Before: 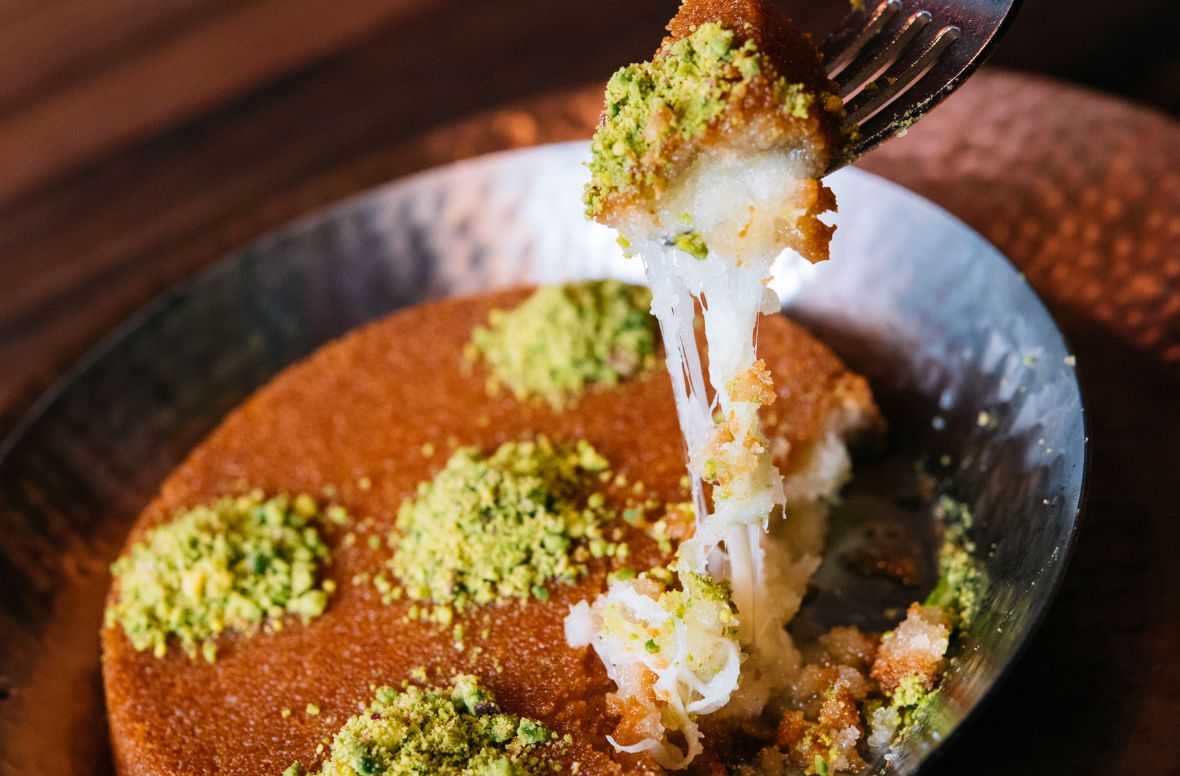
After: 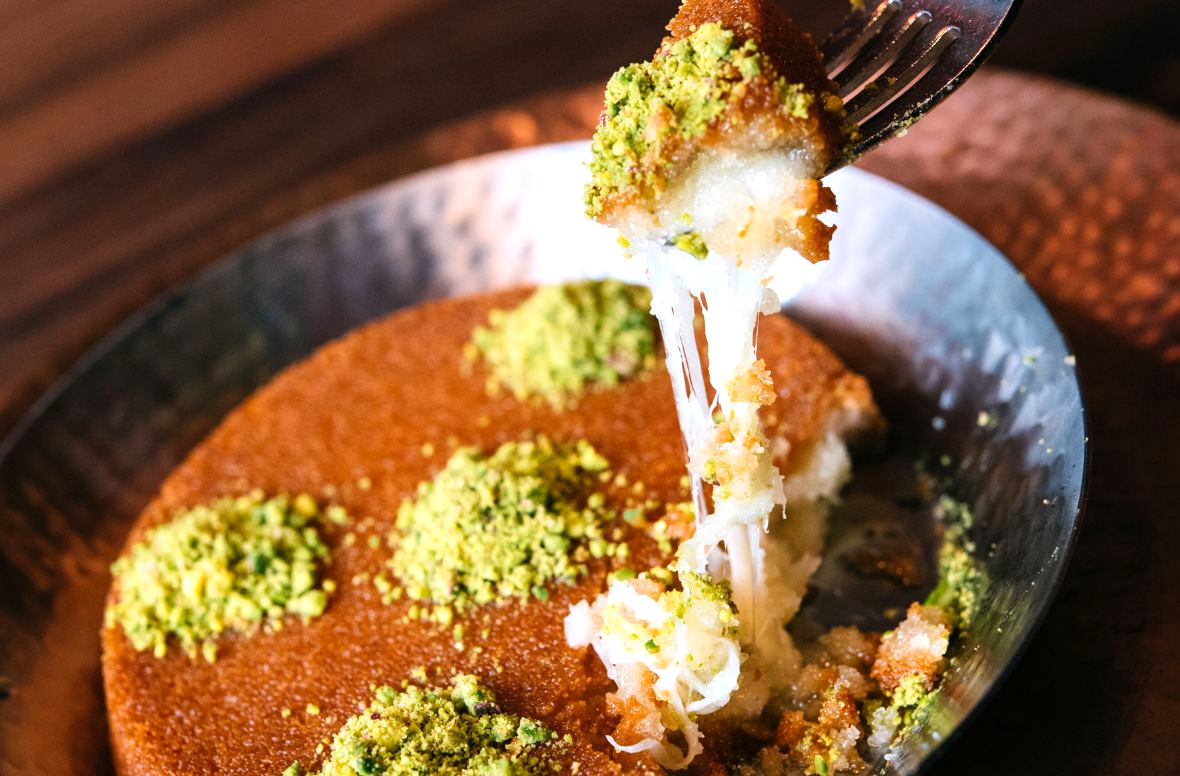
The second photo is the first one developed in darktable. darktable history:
exposure: exposure 0.193 EV
